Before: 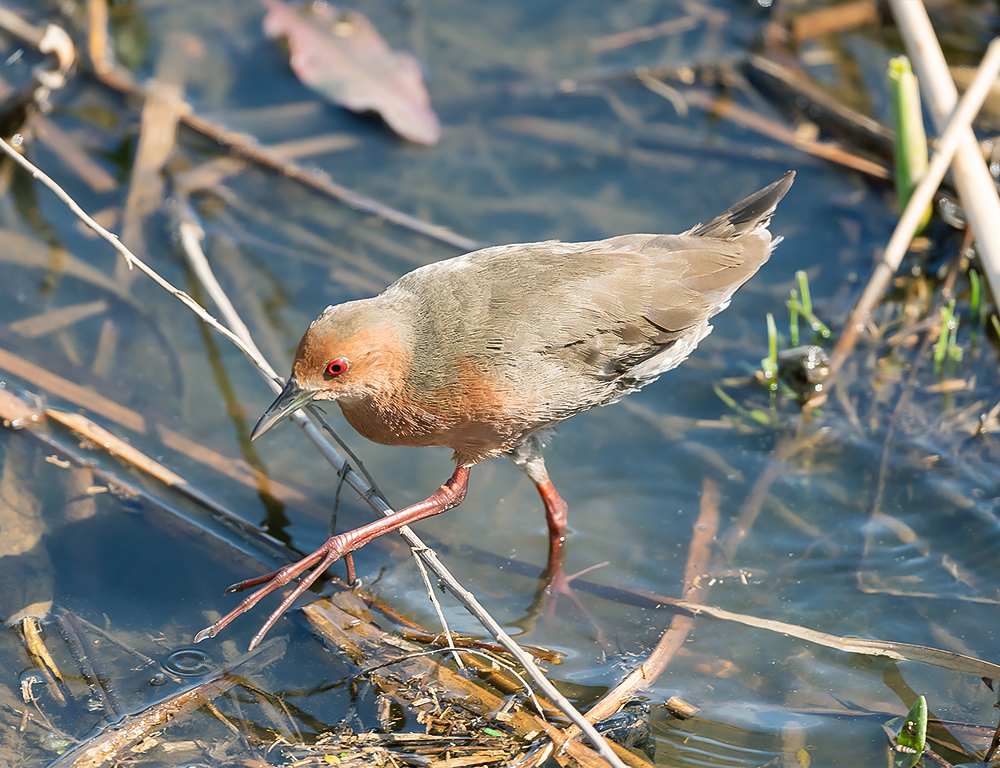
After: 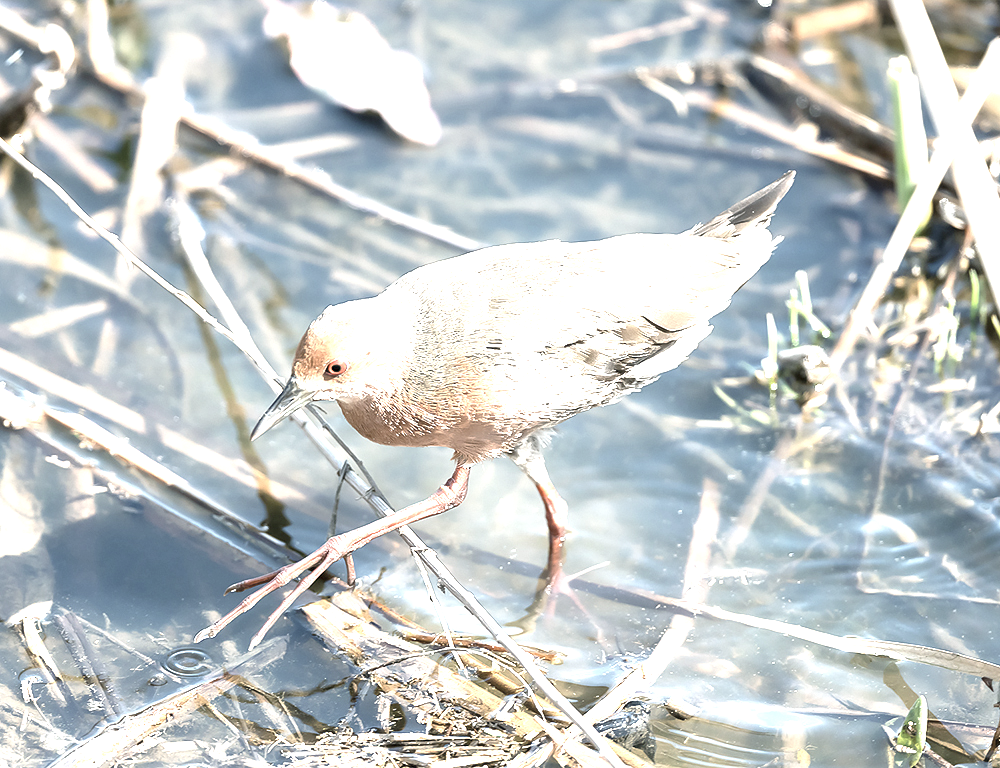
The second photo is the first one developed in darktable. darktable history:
color correction: highlights b* -0.028, saturation 0.514
exposure: black level correction 0.001, exposure 1.844 EV, compensate exposure bias true, compensate highlight preservation false
